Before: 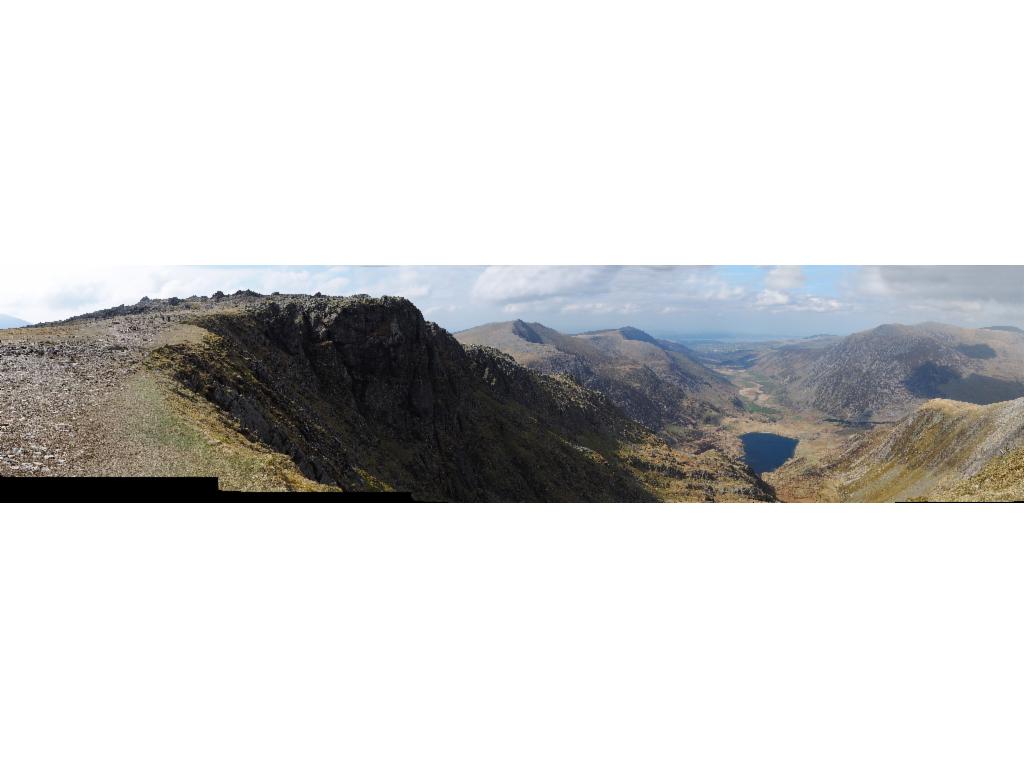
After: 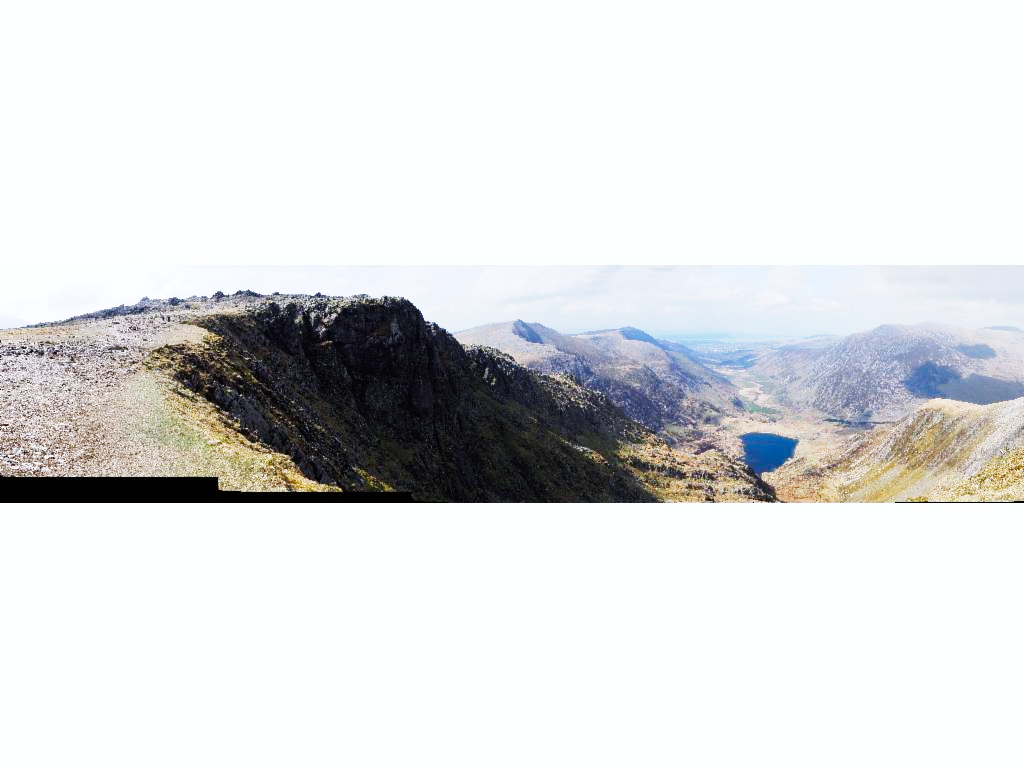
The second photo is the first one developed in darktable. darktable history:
base curve: curves: ch0 [(0, 0) (0, 0.001) (0.001, 0.001) (0.004, 0.002) (0.007, 0.004) (0.015, 0.013) (0.033, 0.045) (0.052, 0.096) (0.075, 0.17) (0.099, 0.241) (0.163, 0.42) (0.219, 0.55) (0.259, 0.616) (0.327, 0.722) (0.365, 0.765) (0.522, 0.873) (0.547, 0.881) (0.689, 0.919) (0.826, 0.952) (1, 1)], preserve colors none
color calibration: illuminant as shot in camera, x 0.358, y 0.373, temperature 4628.91 K
